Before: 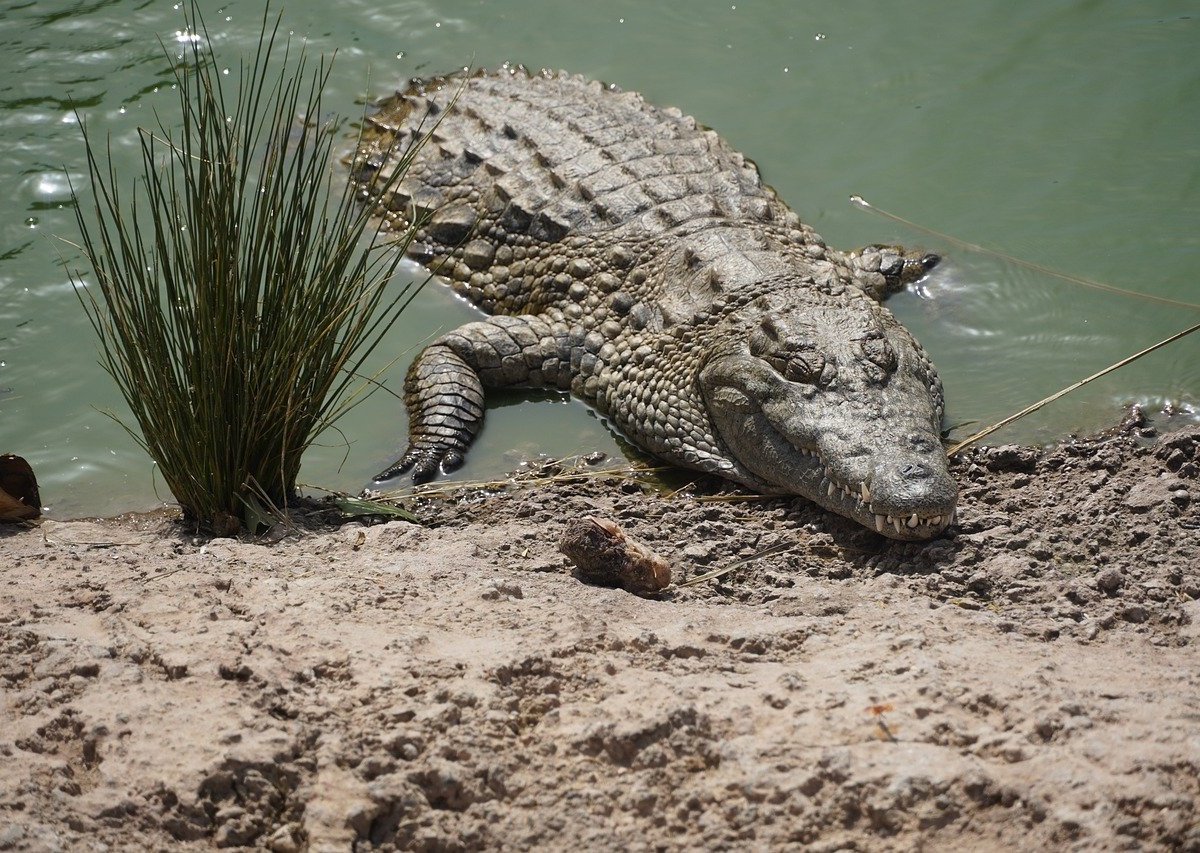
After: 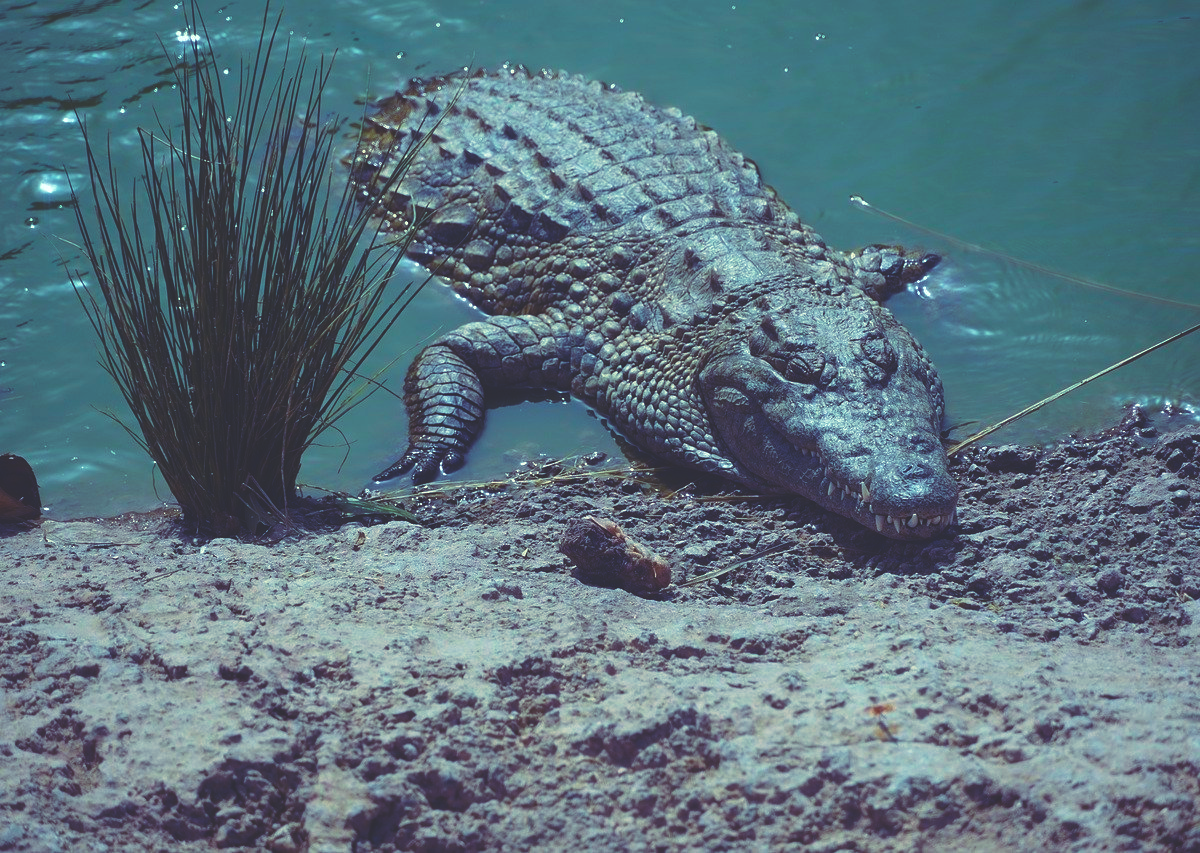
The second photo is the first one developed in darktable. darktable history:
velvia: strength 17%
rgb curve: curves: ch0 [(0, 0.186) (0.314, 0.284) (0.576, 0.466) (0.805, 0.691) (0.936, 0.886)]; ch1 [(0, 0.186) (0.314, 0.284) (0.581, 0.534) (0.771, 0.746) (0.936, 0.958)]; ch2 [(0, 0.216) (0.275, 0.39) (1, 1)], mode RGB, independent channels, compensate middle gray true, preserve colors none
color balance rgb: perceptual saturation grading › global saturation 30%, global vibrance 20%
